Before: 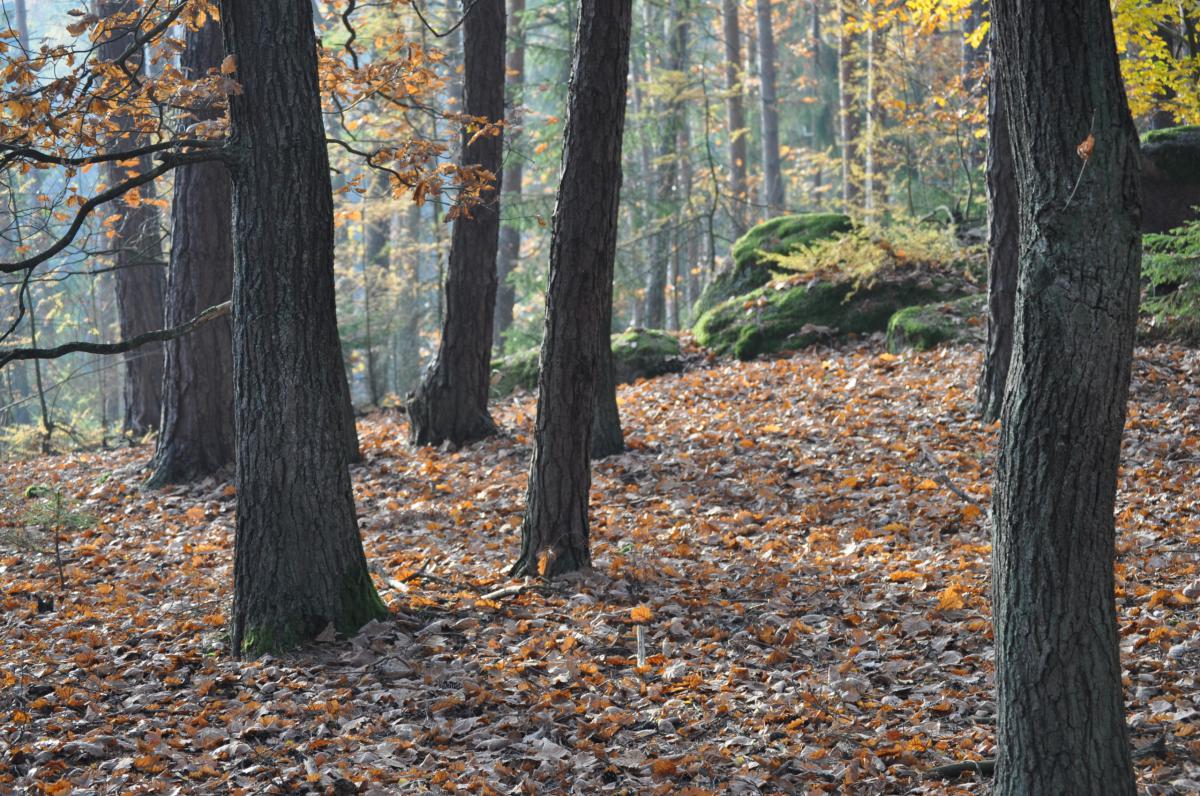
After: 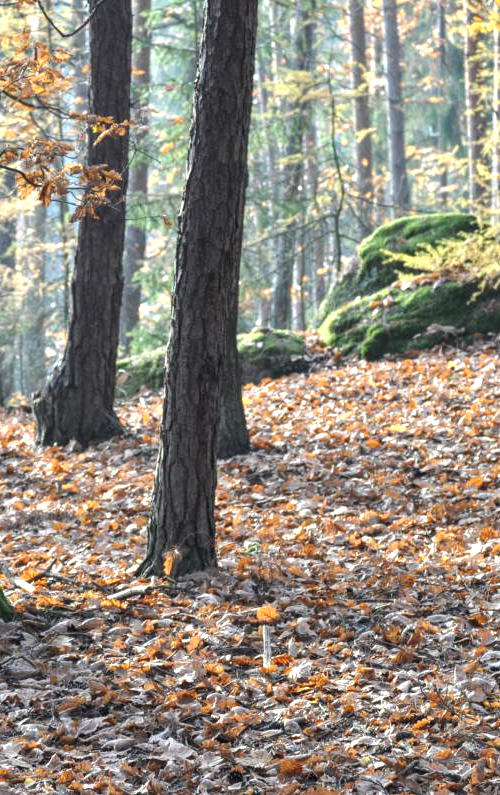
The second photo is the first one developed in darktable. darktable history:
exposure: exposure 0.64 EV, compensate highlight preservation false
crop: left 31.229%, right 27.105%
local contrast: detail 130%
